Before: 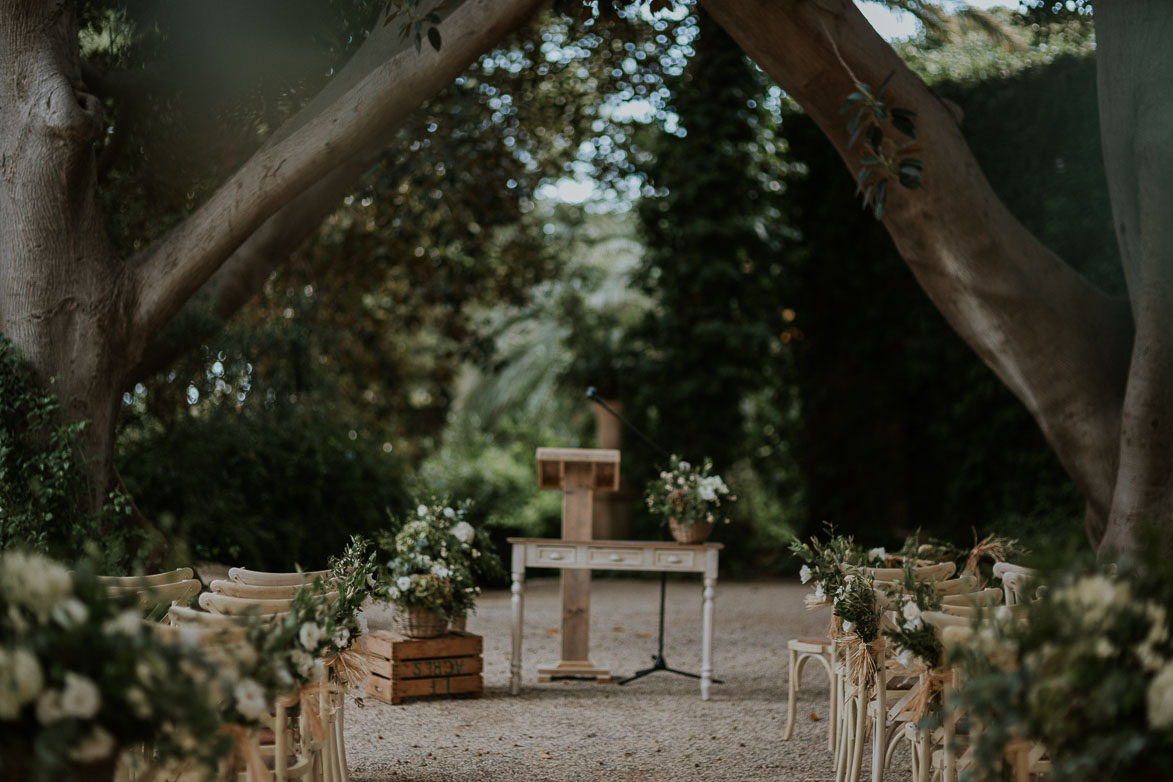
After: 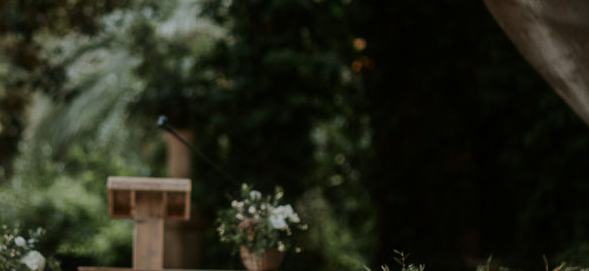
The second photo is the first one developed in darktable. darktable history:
contrast brightness saturation: contrast 0.03, brightness -0.04
haze removal: strength -0.05
crop: left 36.607%, top 34.735%, right 13.146%, bottom 30.611%
